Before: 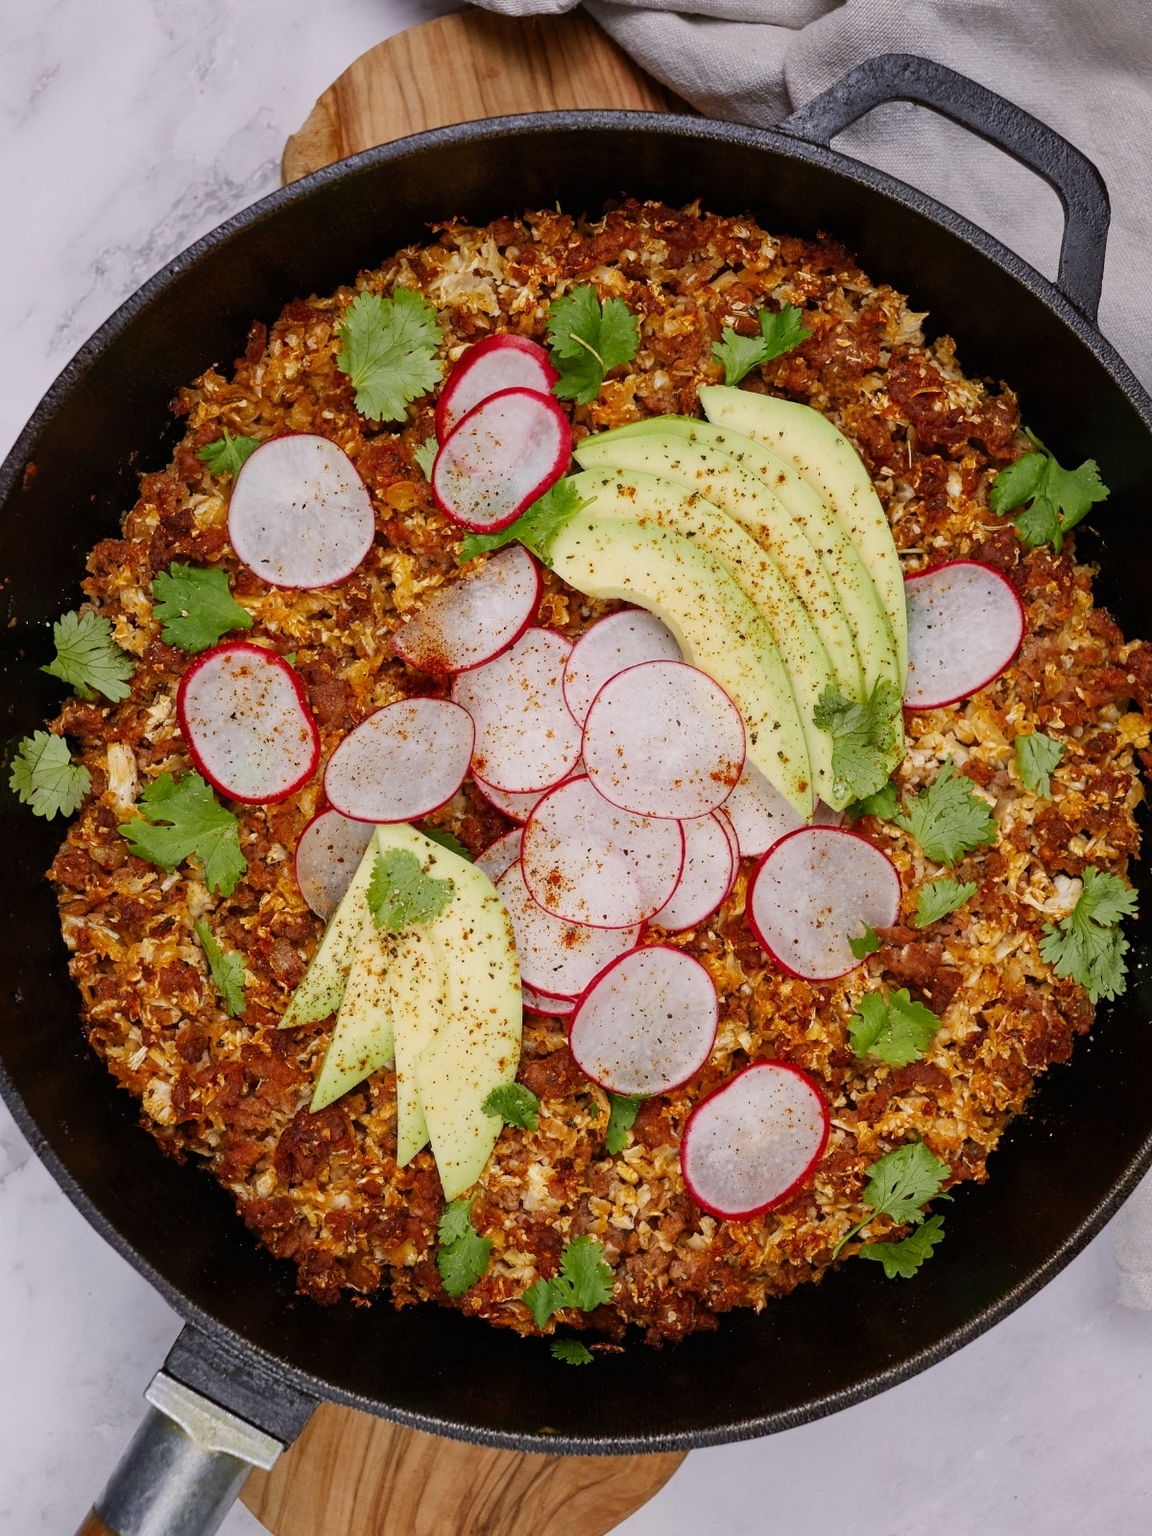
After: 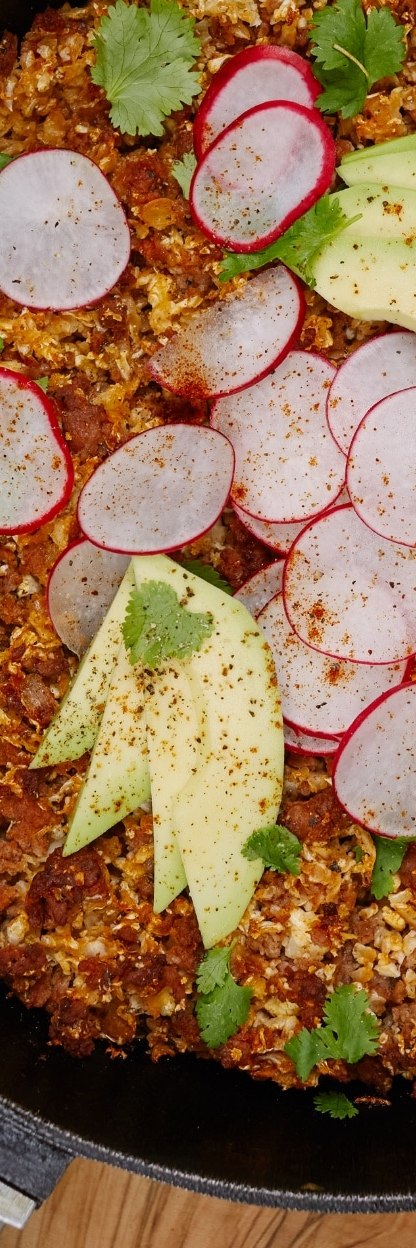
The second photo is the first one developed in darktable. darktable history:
crop and rotate: left 21.672%, top 18.939%, right 43.653%, bottom 3.007%
